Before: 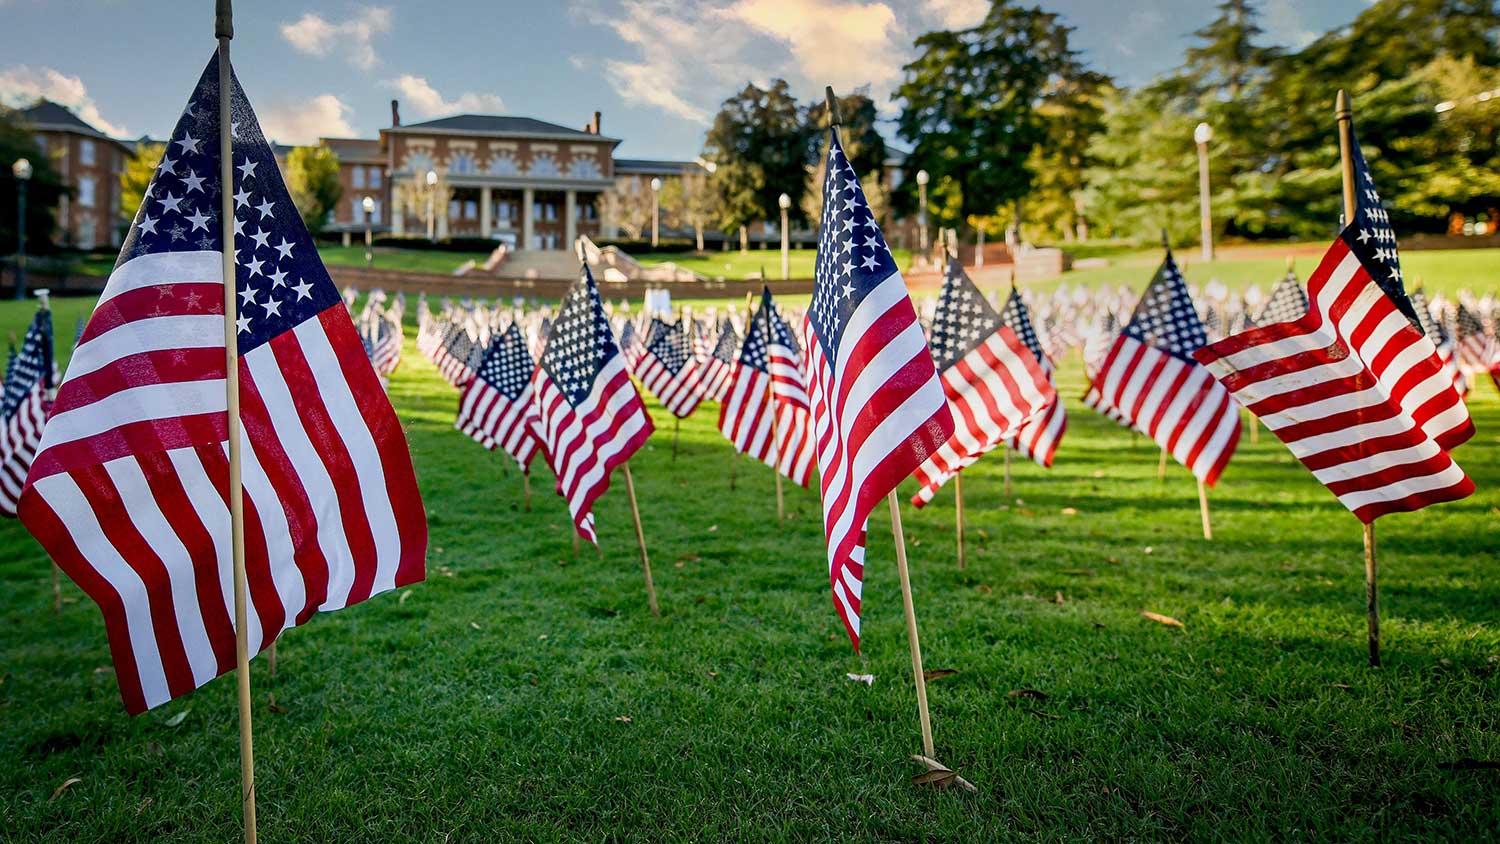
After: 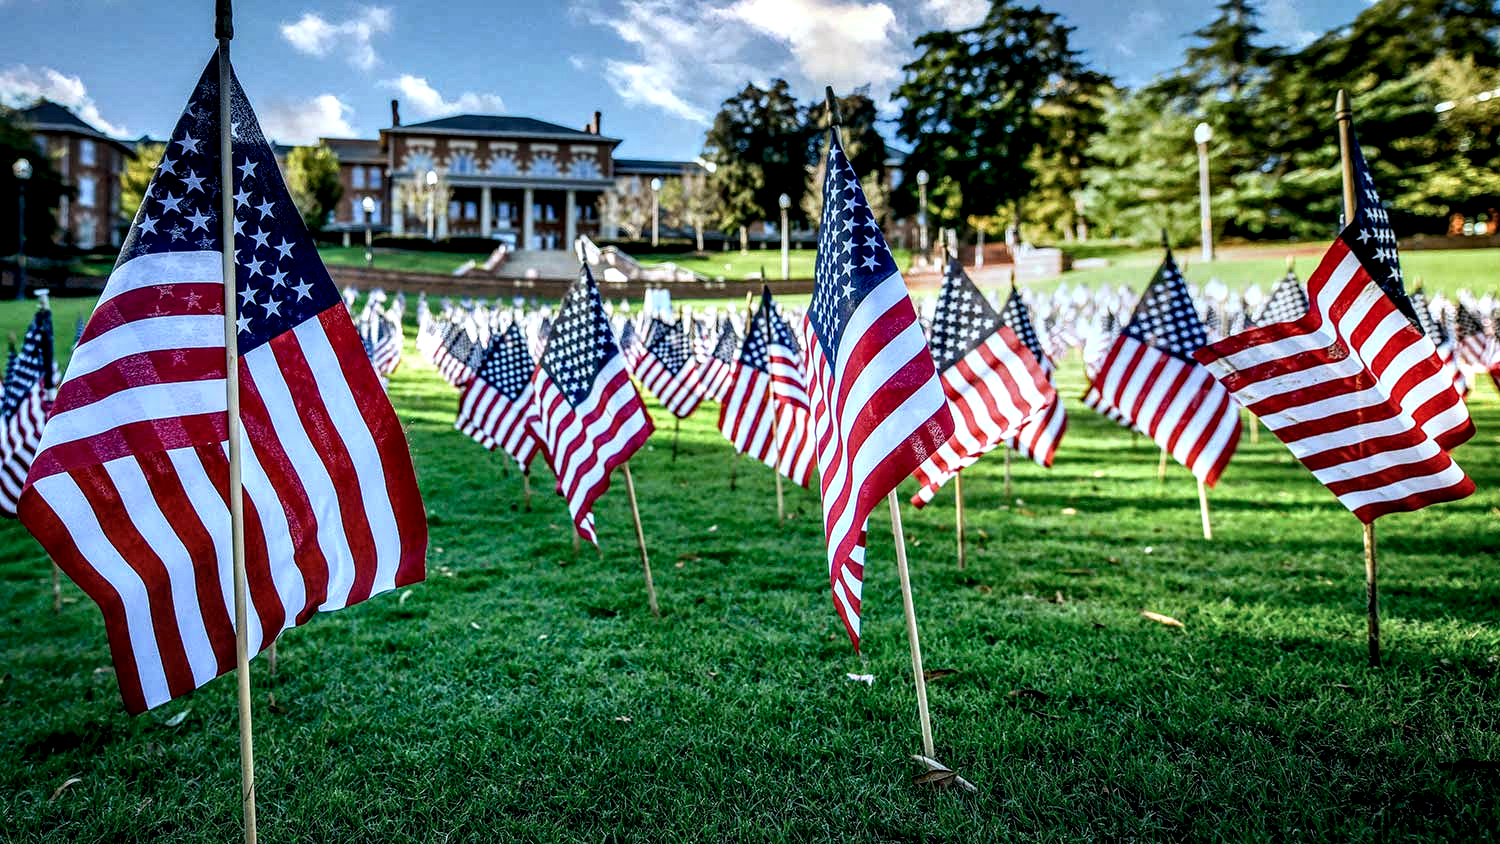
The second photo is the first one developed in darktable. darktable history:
color calibration: illuminant custom, x 0.39, y 0.387, temperature 3805.78 K
local contrast: highlights 21%, detail 196%
